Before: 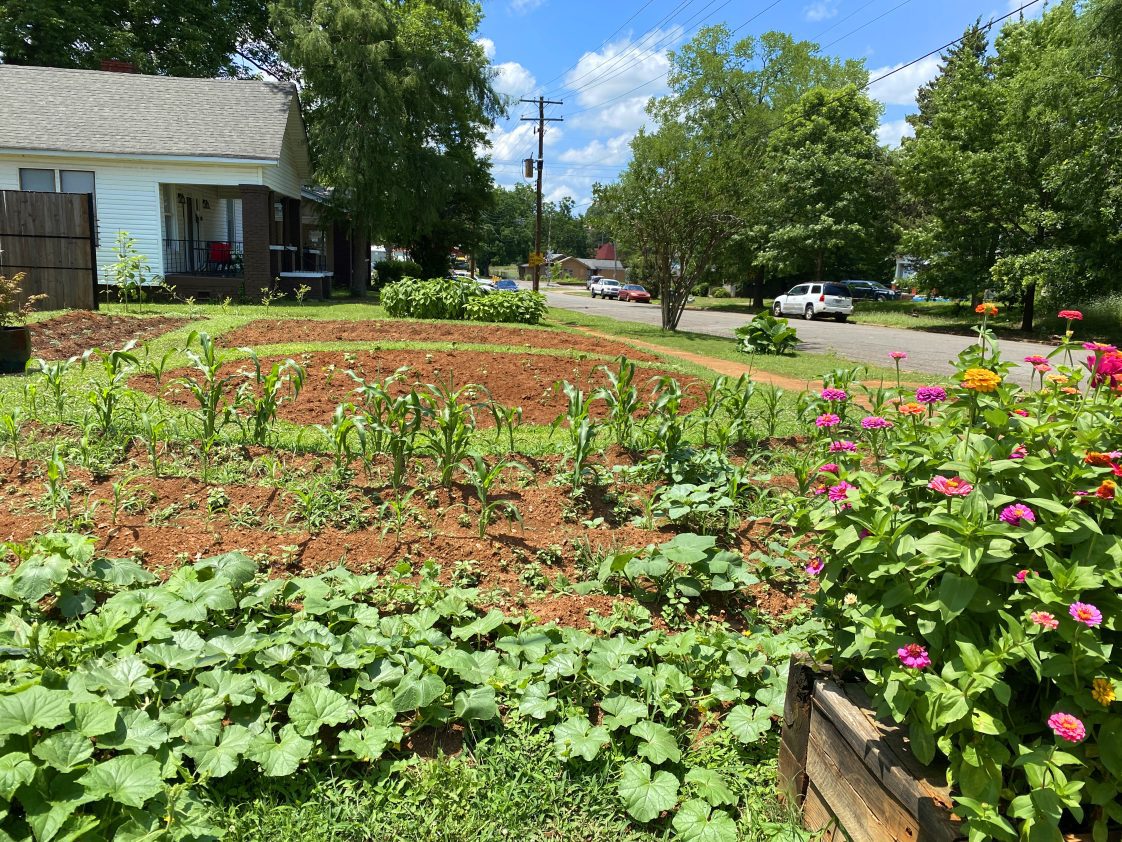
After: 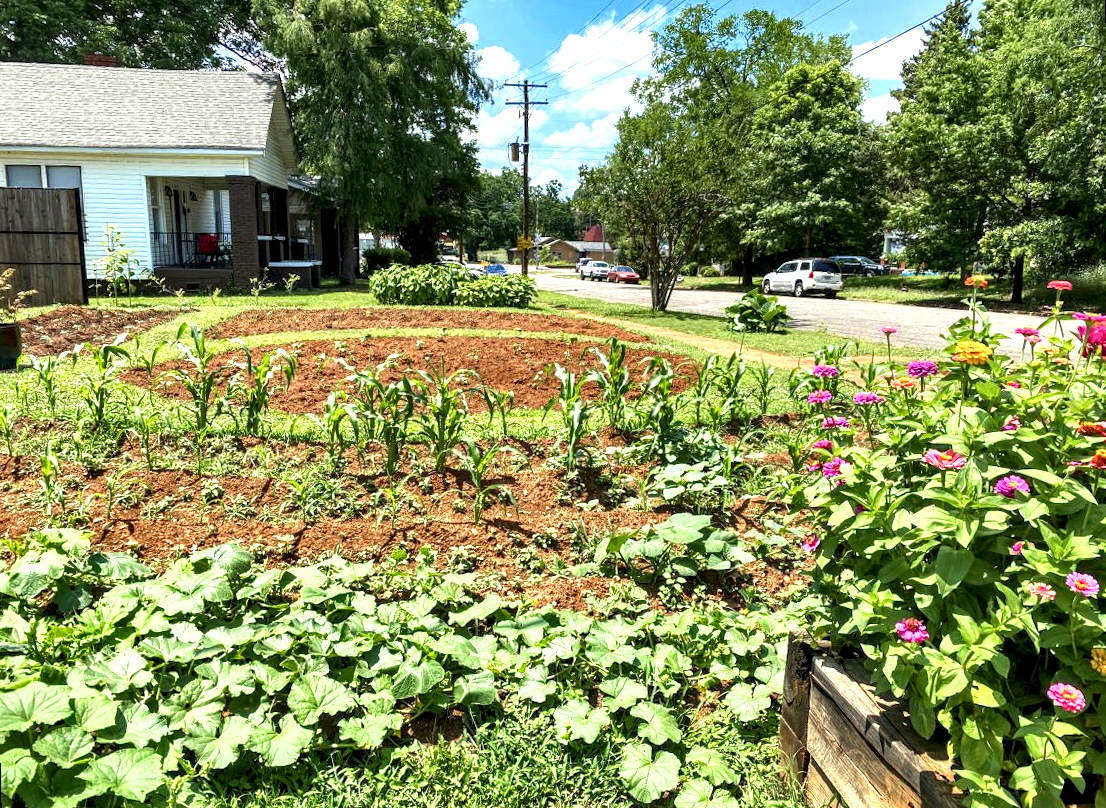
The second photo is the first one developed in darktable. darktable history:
exposure: black level correction 0, exposure 0.7 EV, compensate exposure bias true, compensate highlight preservation false
rotate and perspective: rotation -1.42°, crop left 0.016, crop right 0.984, crop top 0.035, crop bottom 0.965
shadows and highlights: radius 108.52, shadows 23.73, highlights -59.32, low approximation 0.01, soften with gaussian
local contrast: highlights 60%, shadows 60%, detail 160%
